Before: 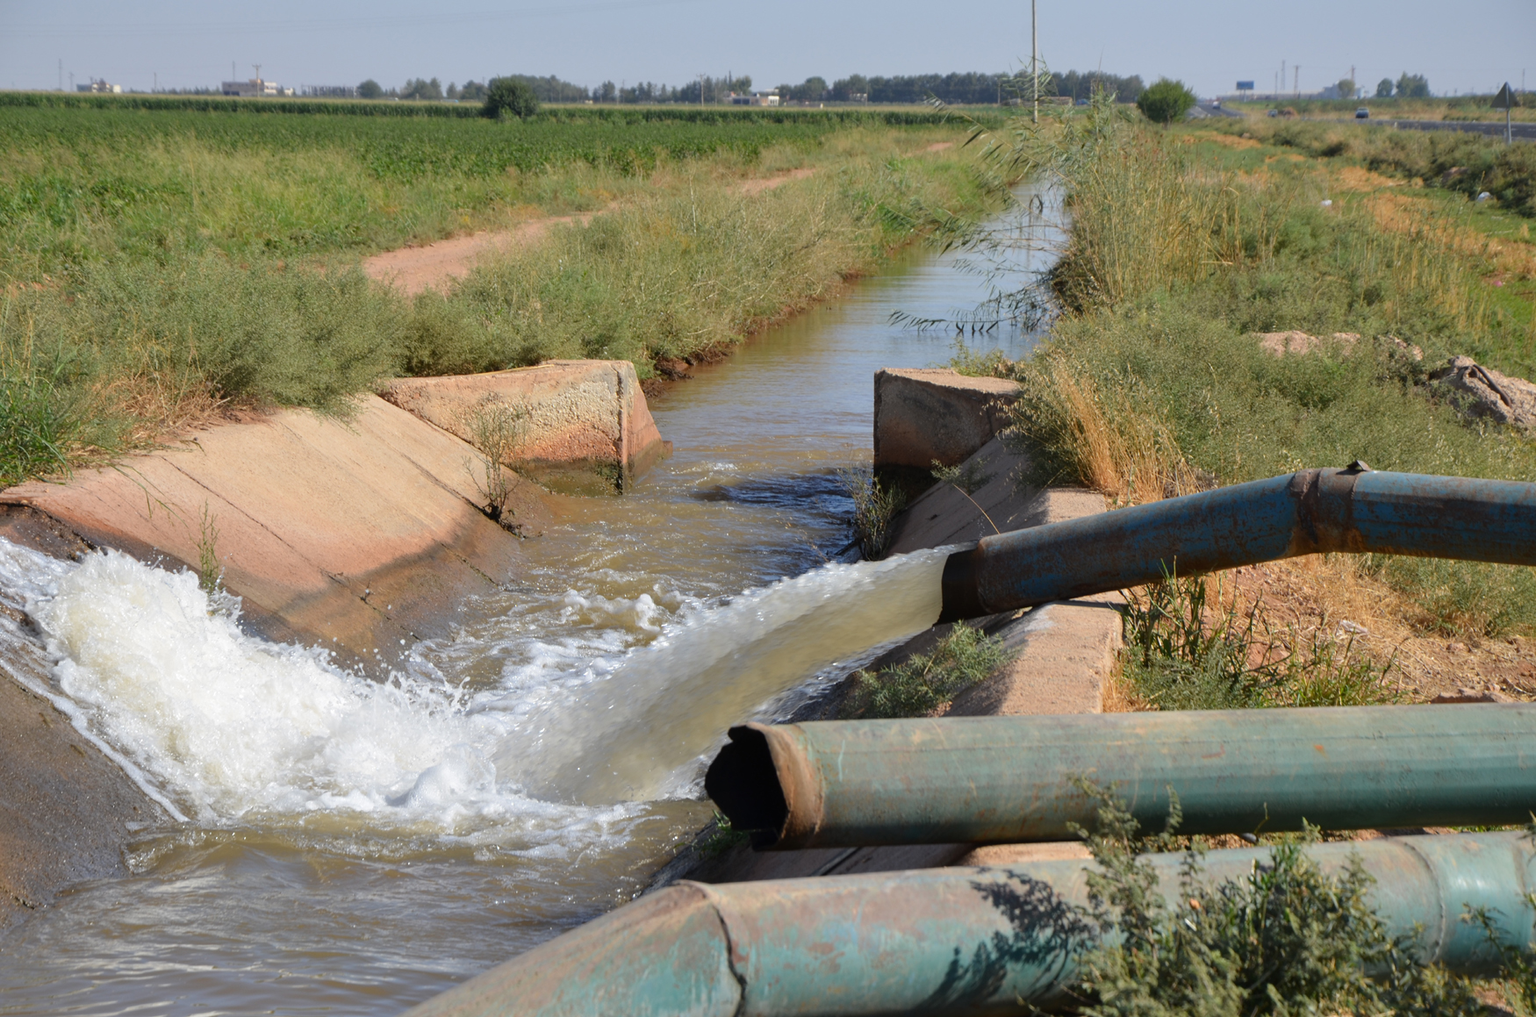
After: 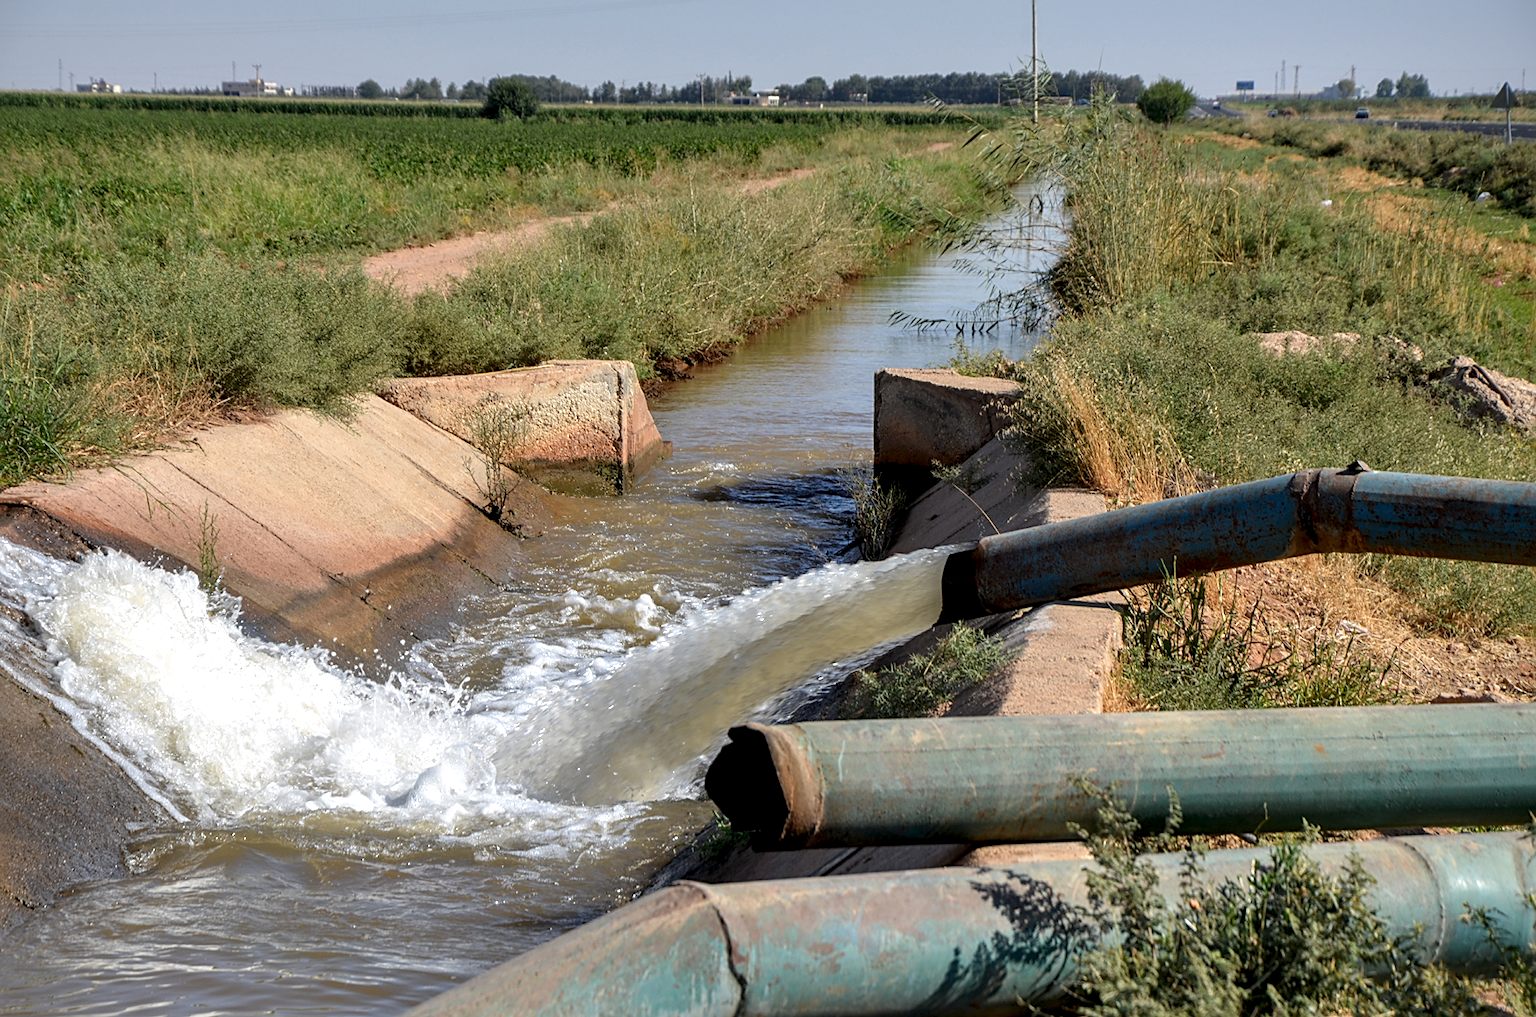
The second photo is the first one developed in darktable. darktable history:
sharpen: on, module defaults
local contrast: highlights 60%, shadows 62%, detail 160%
shadows and highlights: highlights color adjustment 49.14%
